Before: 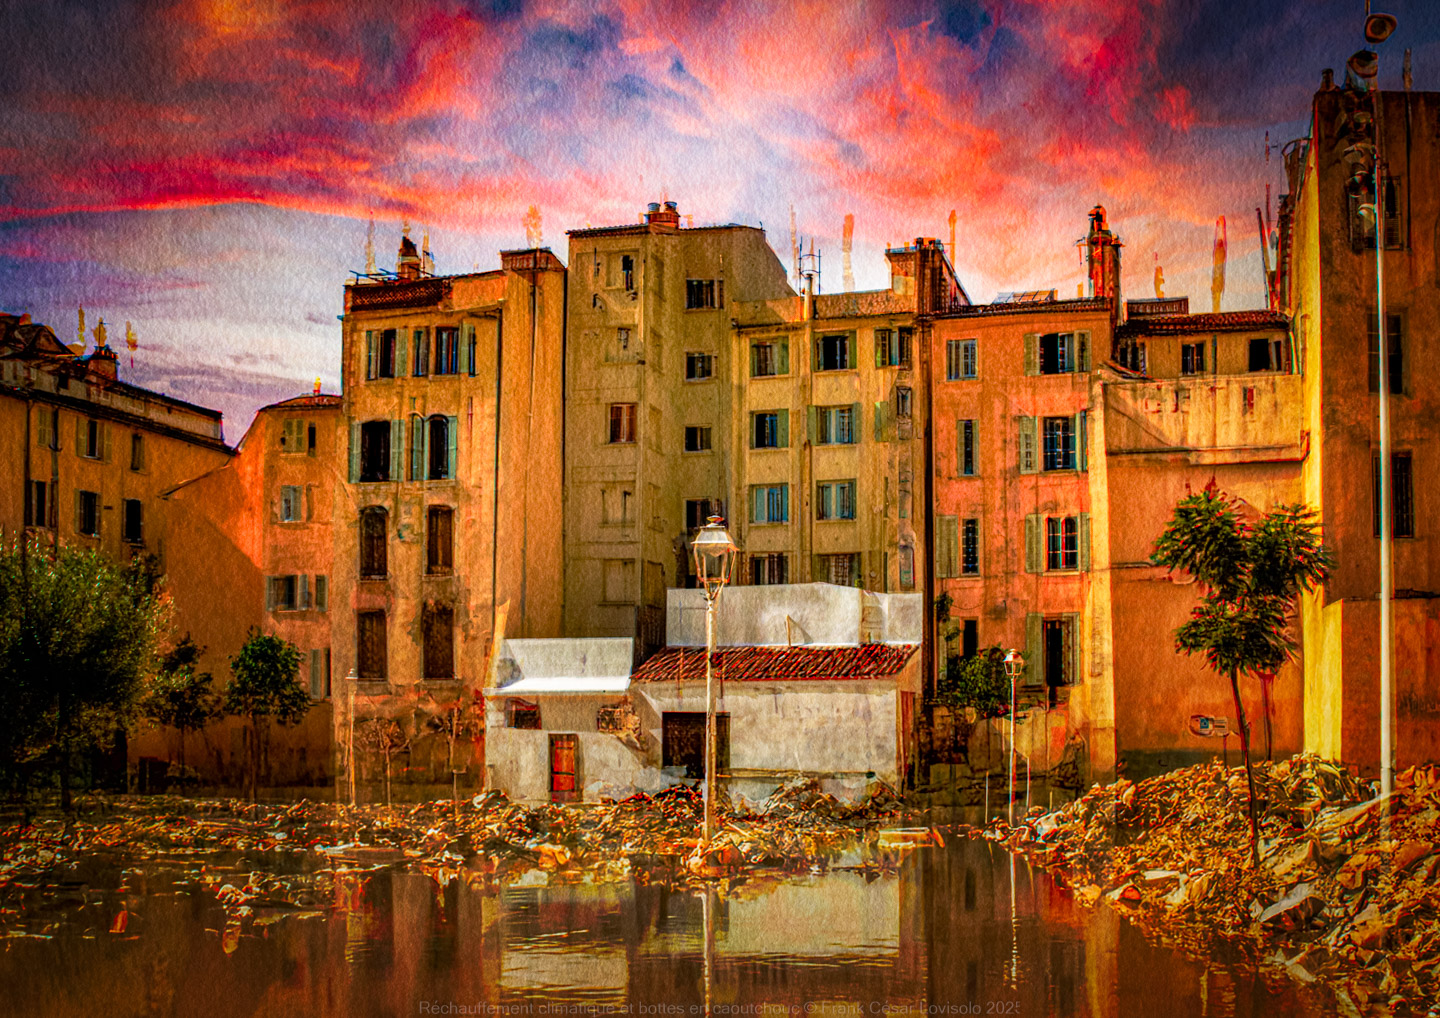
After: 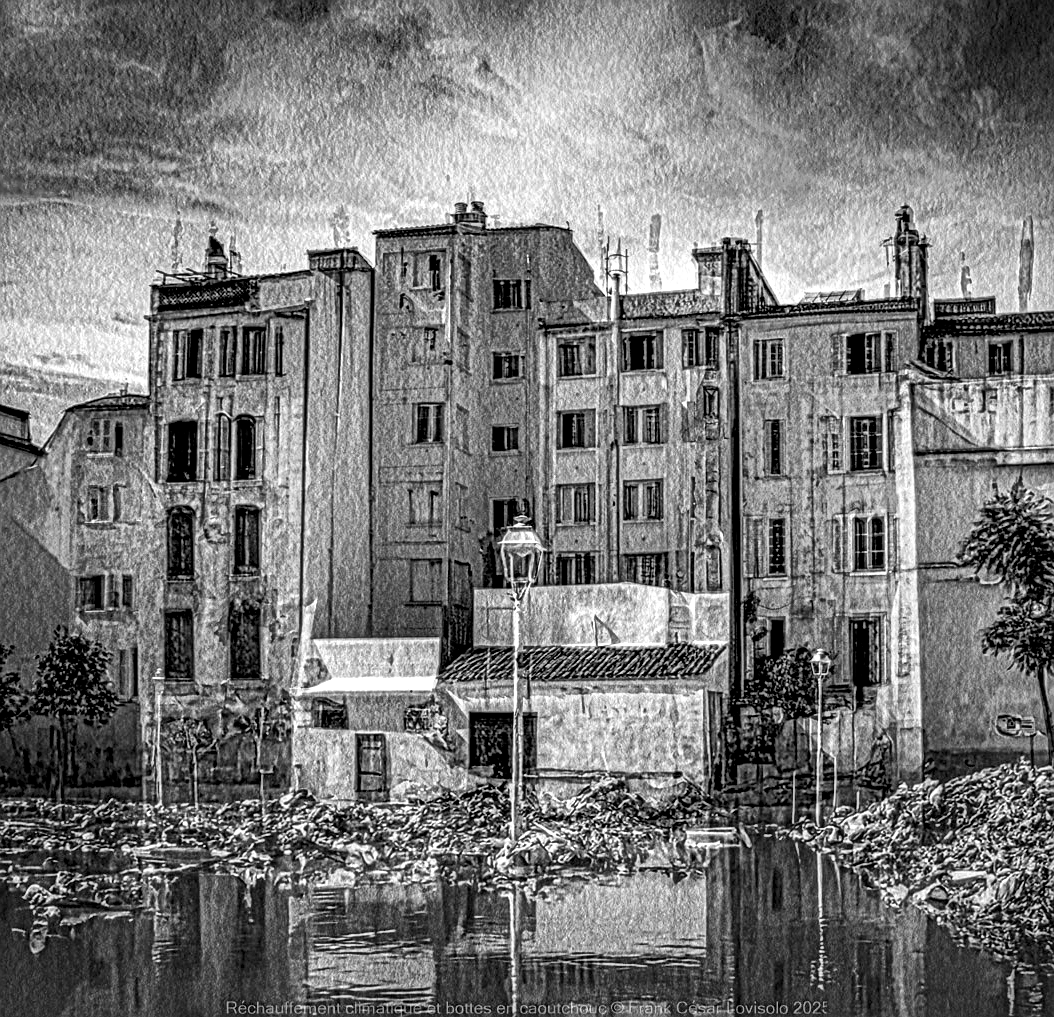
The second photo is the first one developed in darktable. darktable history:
color balance rgb: linear chroma grading › global chroma 15%, perceptual saturation grading › global saturation 30%
crop: left 13.443%, right 13.31%
monochrome: a 32, b 64, size 2.3
exposure: exposure 0.207 EV, compensate highlight preservation false
white balance: red 0.983, blue 1.036
local contrast: mode bilateral grid, contrast 20, coarseness 3, detail 300%, midtone range 0.2
